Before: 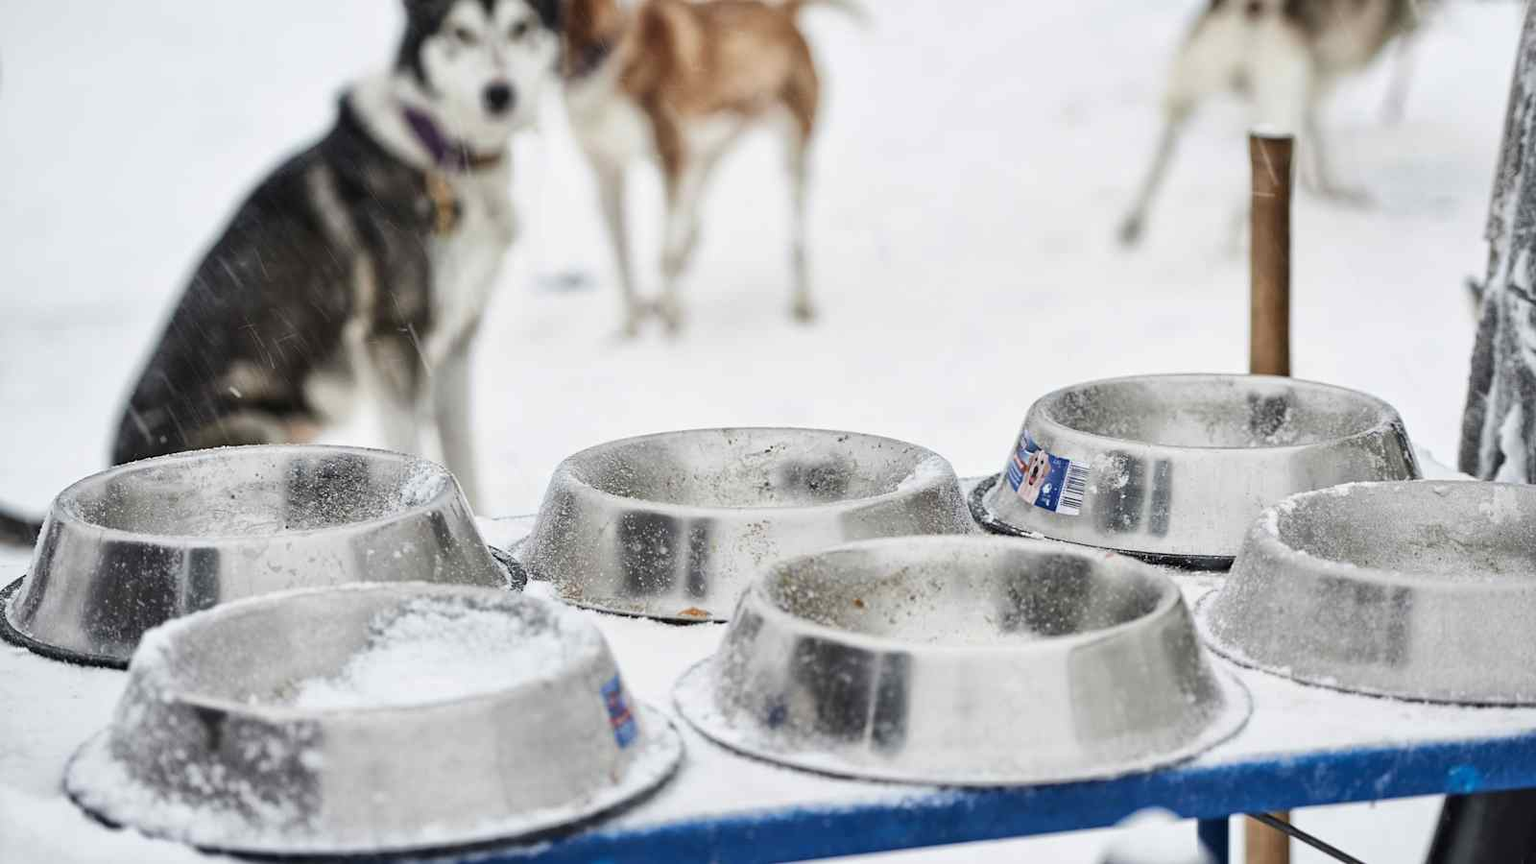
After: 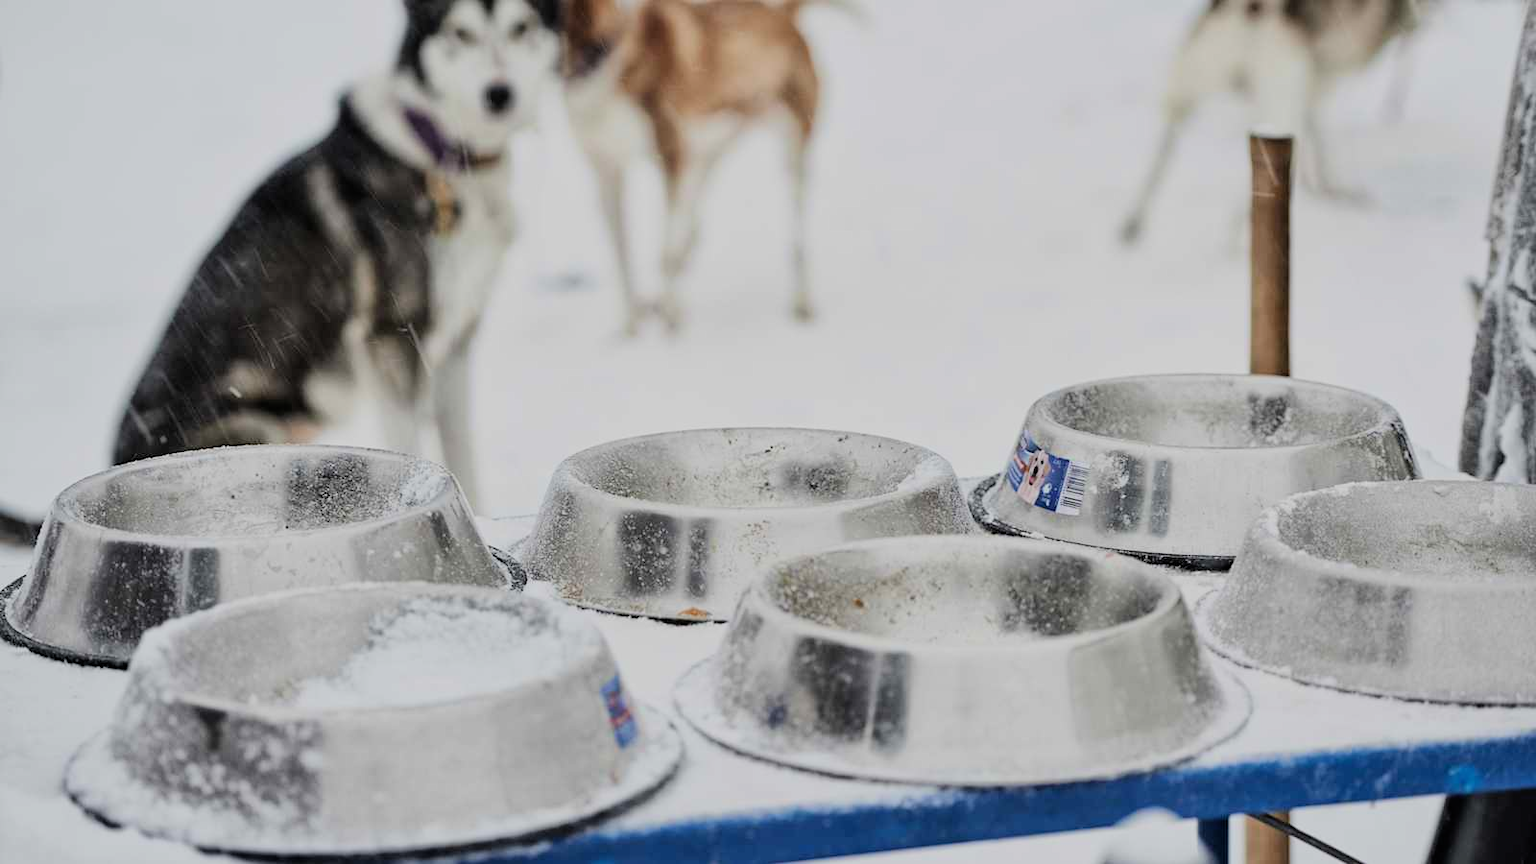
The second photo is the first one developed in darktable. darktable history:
filmic rgb: black relative exposure -7.65 EV, white relative exposure 4.56 EV, threshold 3 EV, hardness 3.61, color science v6 (2022), enable highlight reconstruction true
exposure: compensate highlight preservation false
